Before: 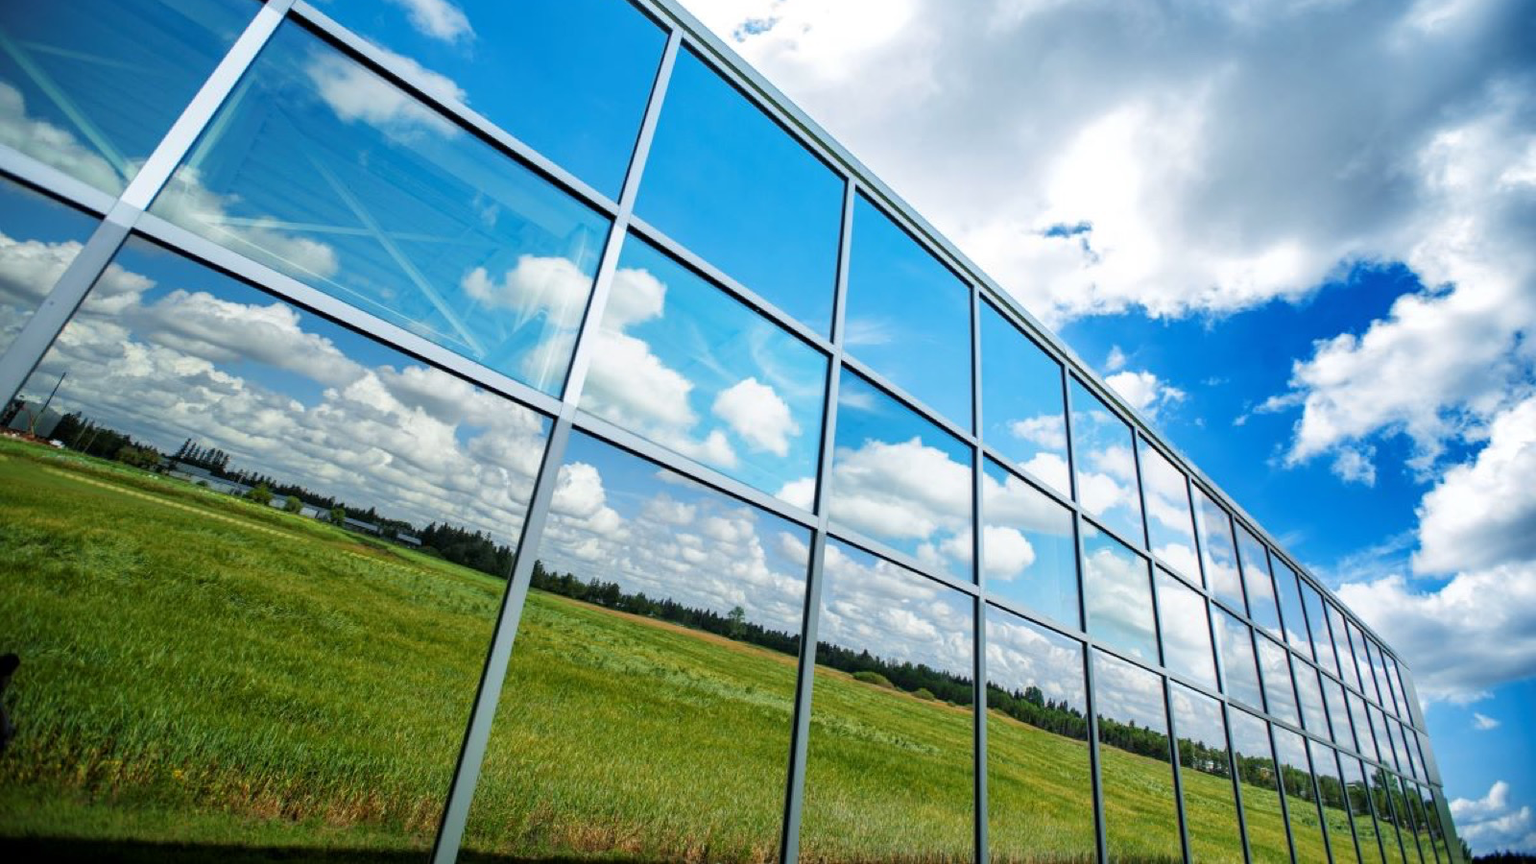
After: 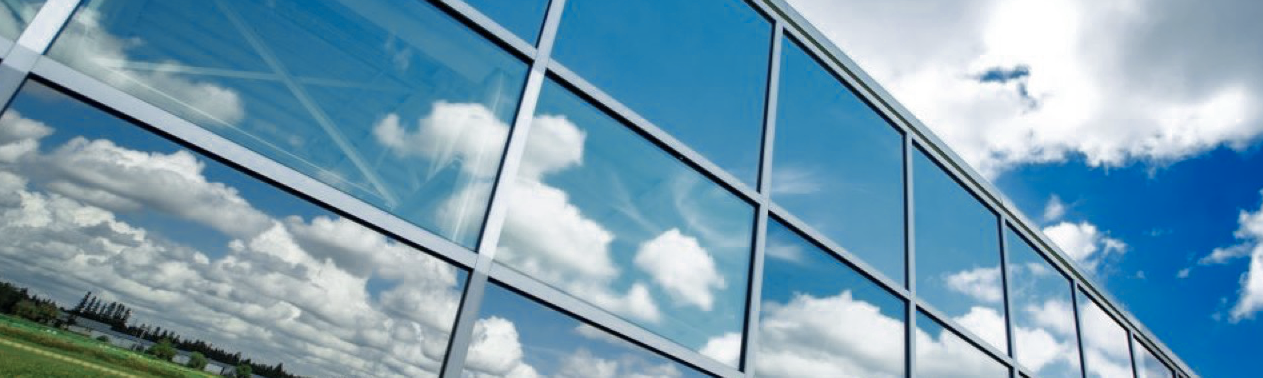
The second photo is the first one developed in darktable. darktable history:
crop: left 6.781%, top 18.367%, right 14.28%, bottom 39.582%
color zones: curves: ch0 [(0, 0.5) (0.125, 0.4) (0.25, 0.5) (0.375, 0.4) (0.5, 0.4) (0.625, 0.35) (0.75, 0.35) (0.875, 0.5)]; ch1 [(0, 0.35) (0.125, 0.45) (0.25, 0.35) (0.375, 0.35) (0.5, 0.35) (0.625, 0.35) (0.75, 0.45) (0.875, 0.35)]; ch2 [(0, 0.6) (0.125, 0.5) (0.25, 0.5) (0.375, 0.6) (0.5, 0.6) (0.625, 0.5) (0.75, 0.5) (0.875, 0.5)]
